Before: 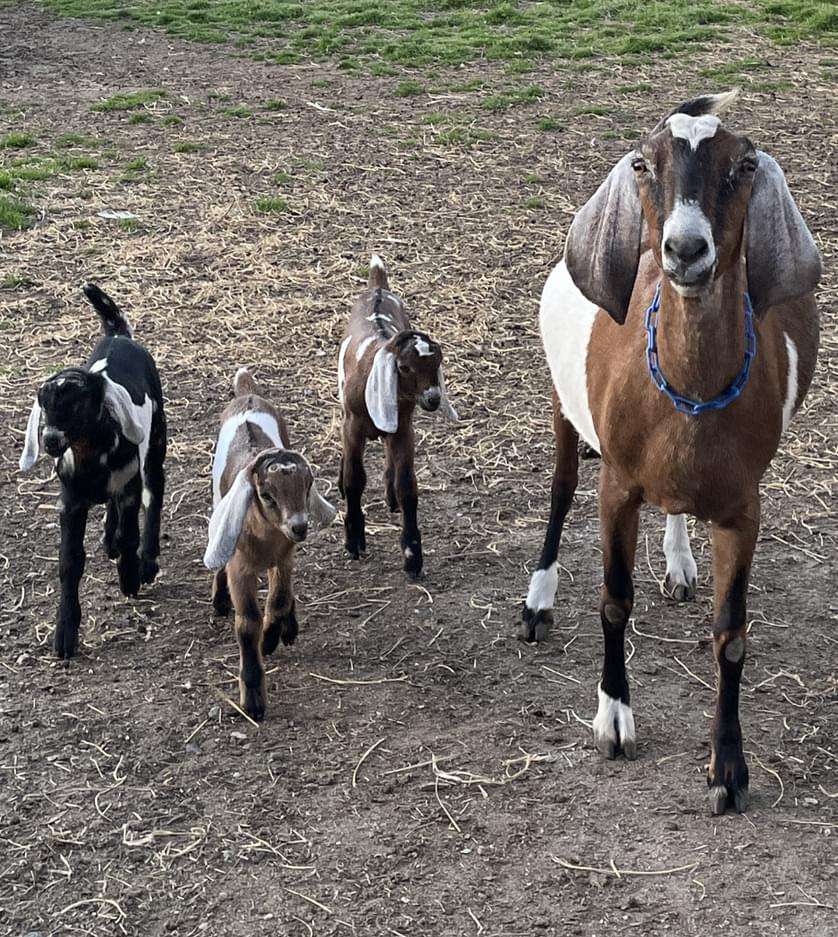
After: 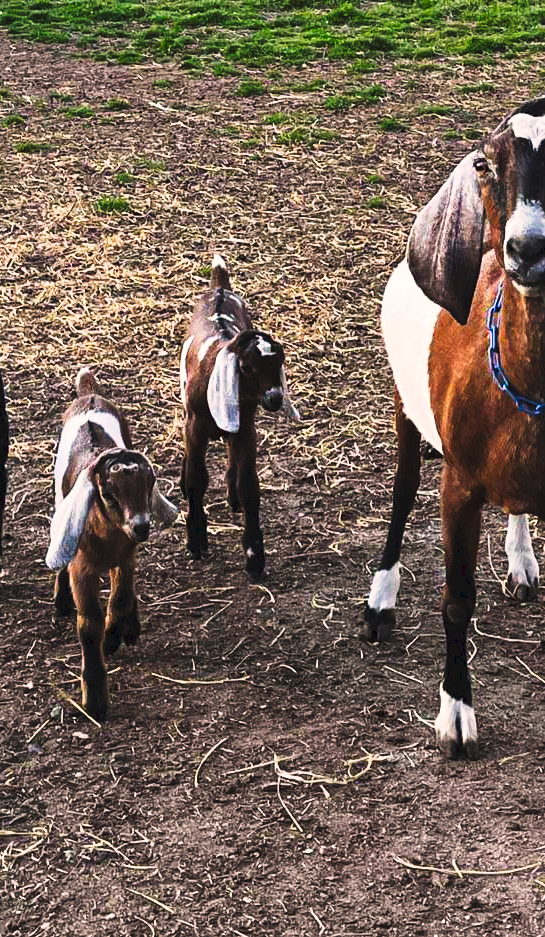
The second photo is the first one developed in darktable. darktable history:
tone curve: curves: ch0 [(0, 0) (0.003, 0.06) (0.011, 0.059) (0.025, 0.065) (0.044, 0.076) (0.069, 0.088) (0.1, 0.102) (0.136, 0.116) (0.177, 0.137) (0.224, 0.169) (0.277, 0.214) (0.335, 0.271) (0.399, 0.356) (0.468, 0.459) (0.543, 0.579) (0.623, 0.705) (0.709, 0.823) (0.801, 0.918) (0.898, 0.963) (1, 1)], preserve colors none
crop and rotate: left 18.895%, right 15.998%
shadows and highlights: radius 106.18, shadows 23.52, highlights -59.57, low approximation 0.01, soften with gaussian
color balance rgb: power › luminance -14.966%, perceptual saturation grading › global saturation 19.817%, global vibrance 20%
color correction: highlights a* 5.72, highlights b* 4.83
